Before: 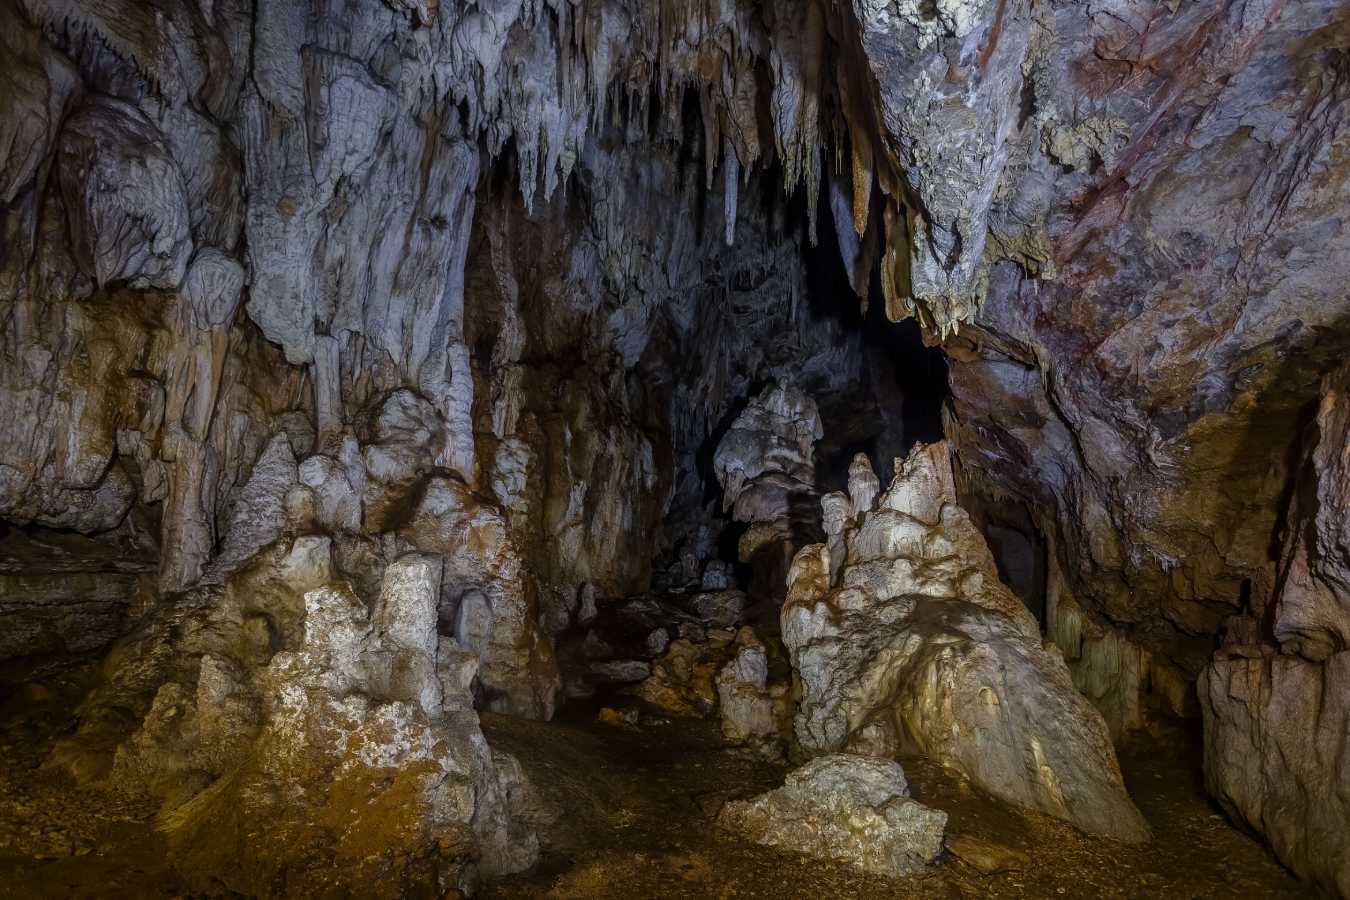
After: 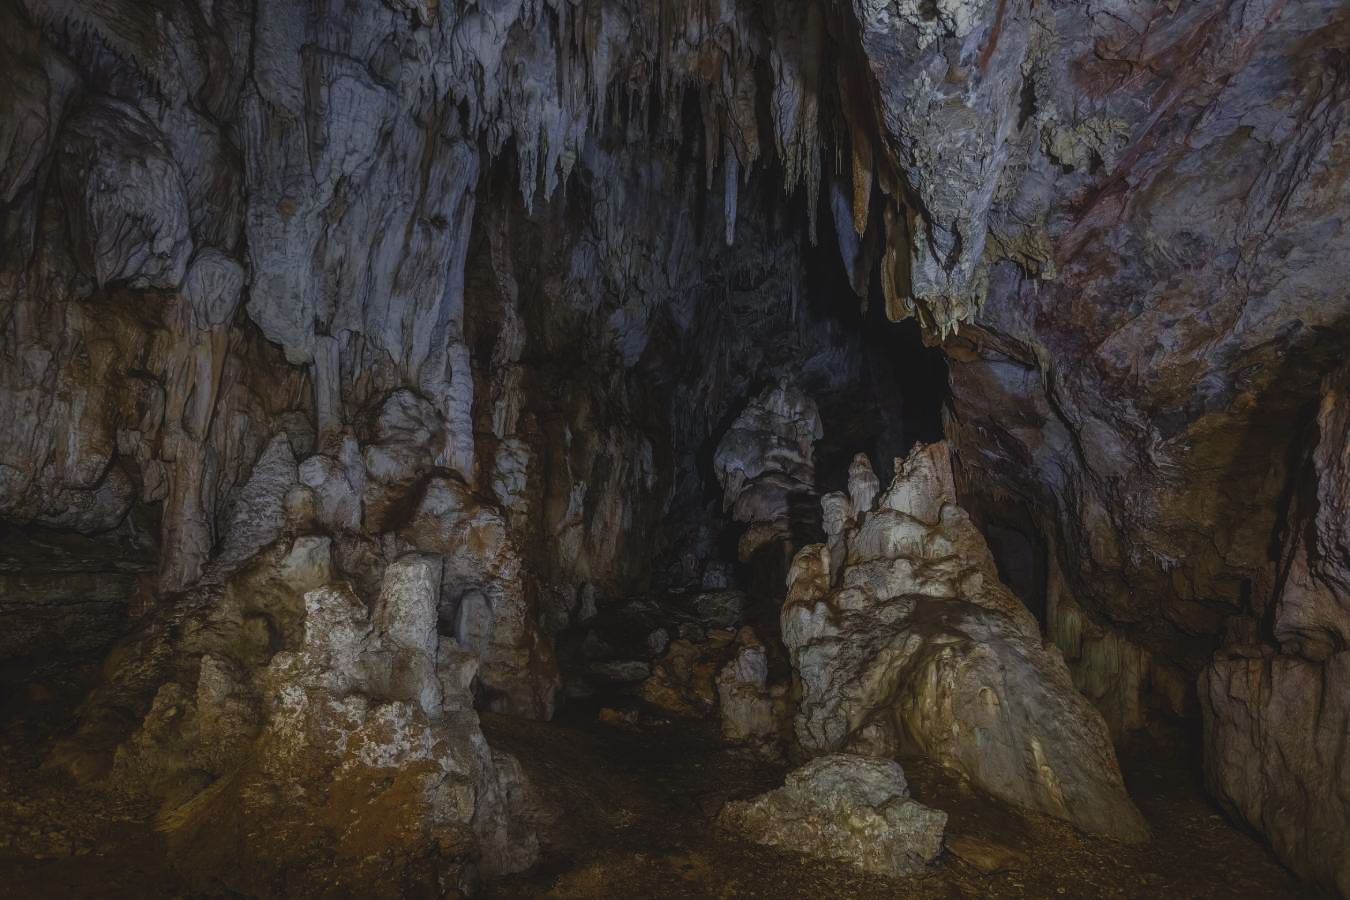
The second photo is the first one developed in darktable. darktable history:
exposure: black level correction -0.018, exposure -1.05 EV, compensate highlight preservation false
